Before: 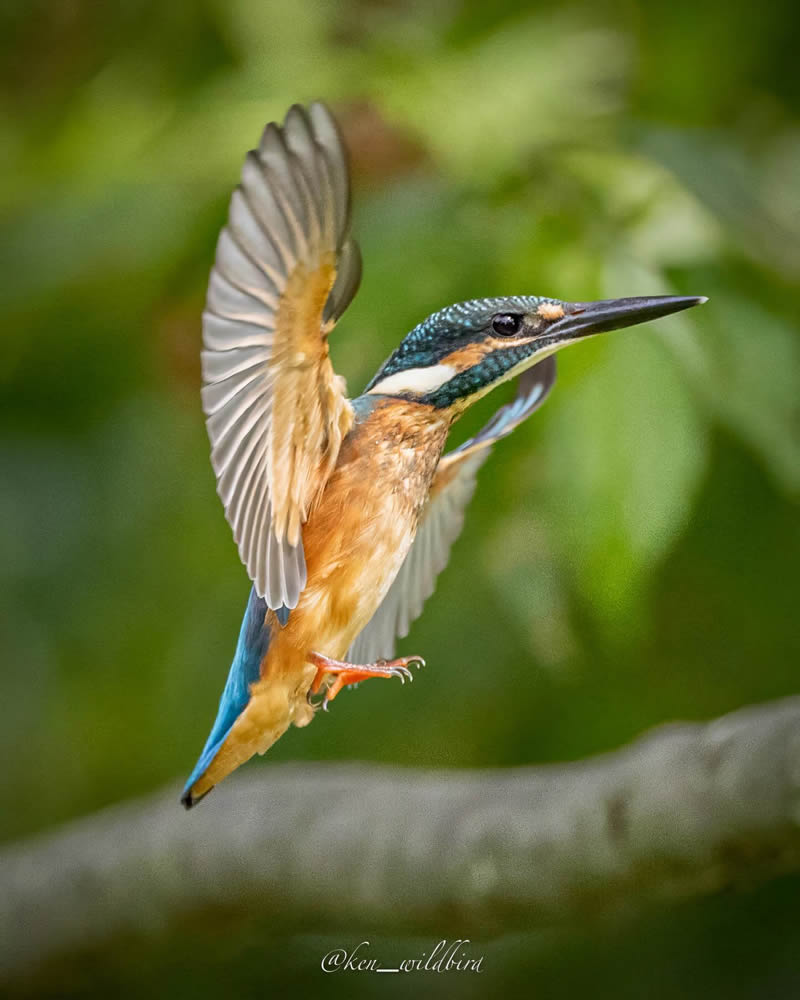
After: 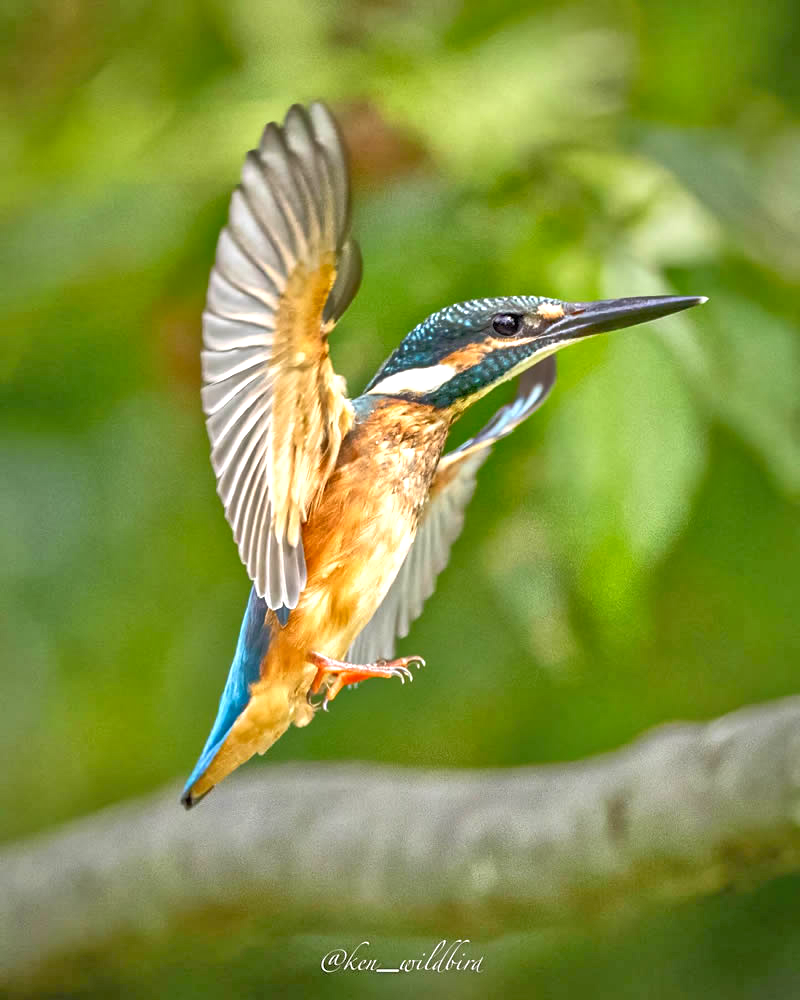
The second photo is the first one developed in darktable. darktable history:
shadows and highlights: radius 119.25, shadows 42.31, highlights -62.06, soften with gaussian
tone equalizer: -7 EV 0.16 EV, -6 EV 0.627 EV, -5 EV 1.17 EV, -4 EV 1.3 EV, -3 EV 1.12 EV, -2 EV 0.6 EV, -1 EV 0.165 EV
exposure: black level correction 0, exposure 0.704 EV, compensate highlight preservation false
